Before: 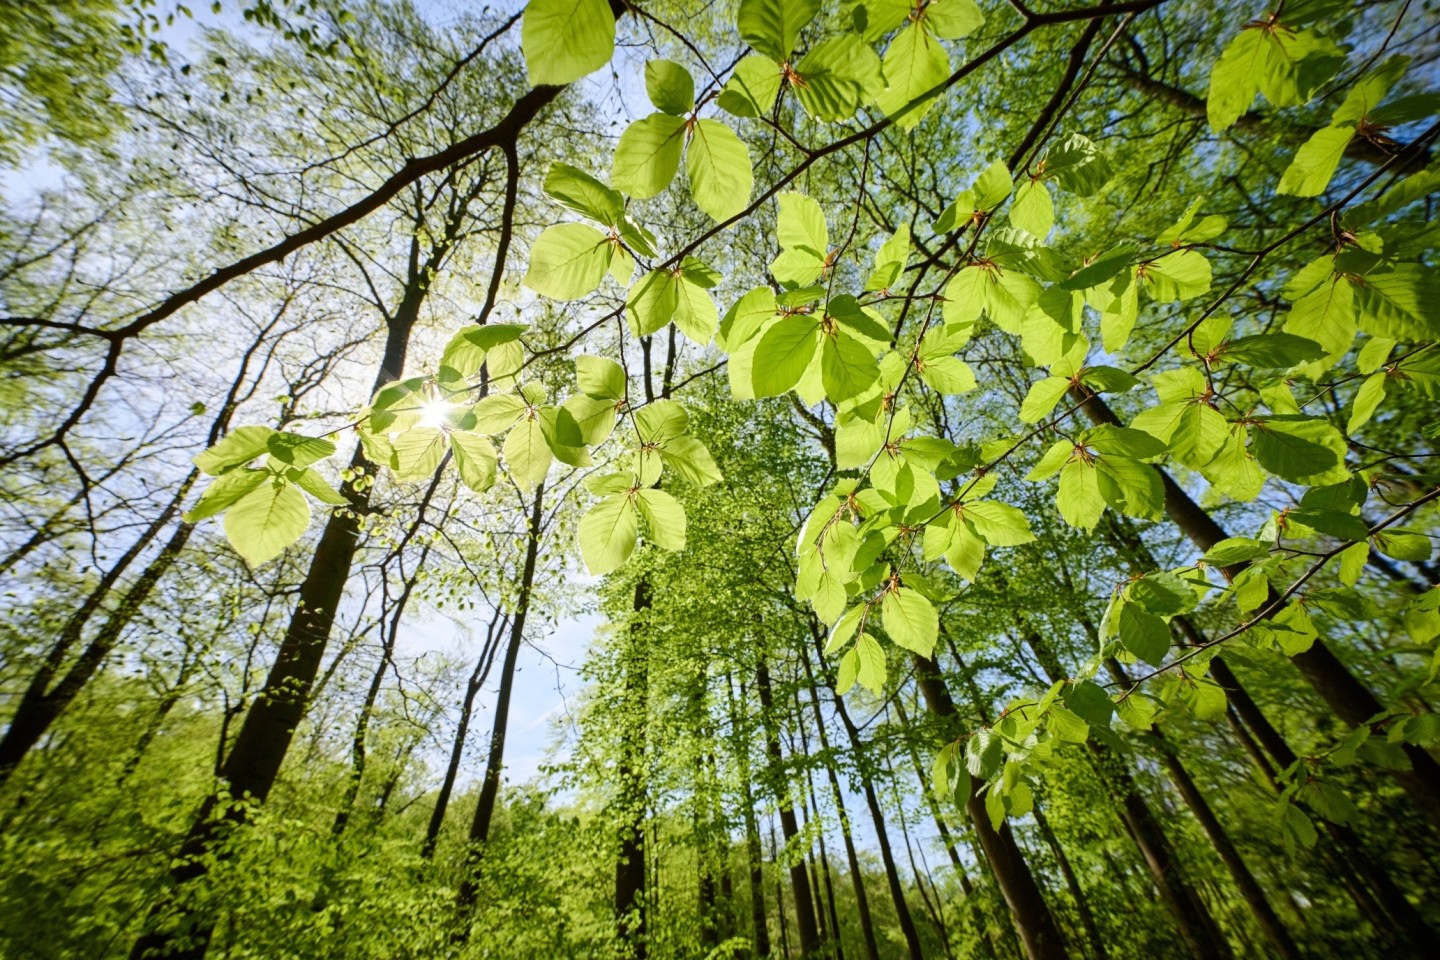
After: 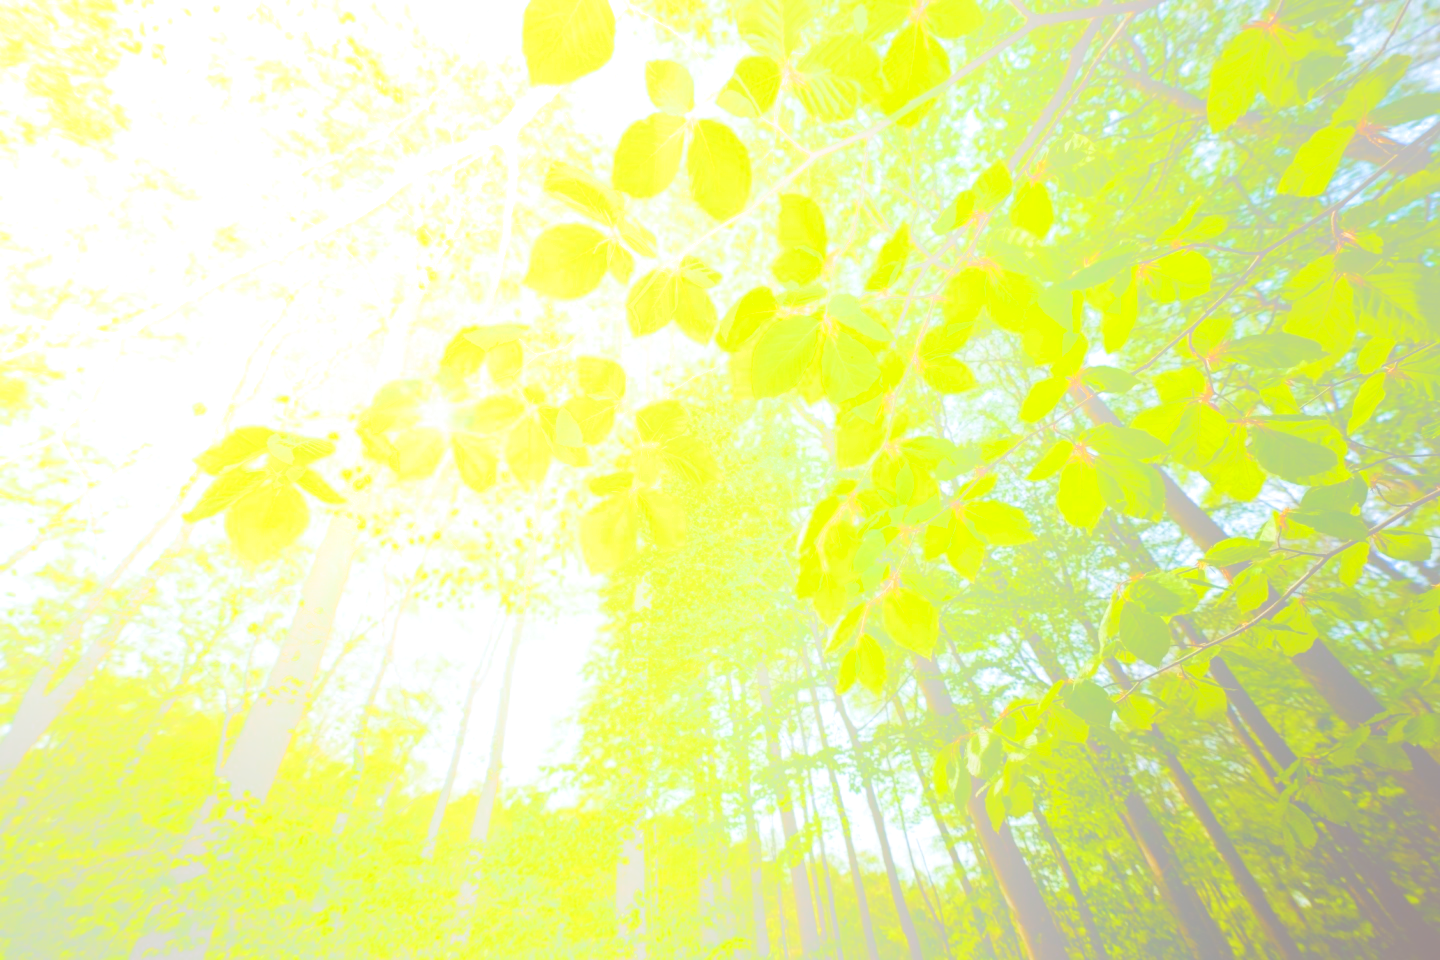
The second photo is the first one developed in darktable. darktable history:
color balance rgb: perceptual saturation grading › global saturation 25%, global vibrance 20%
exposure: exposure 0.078 EV, compensate highlight preservation false
bloom: size 70%, threshold 25%, strength 70%
split-toning: on, module defaults
